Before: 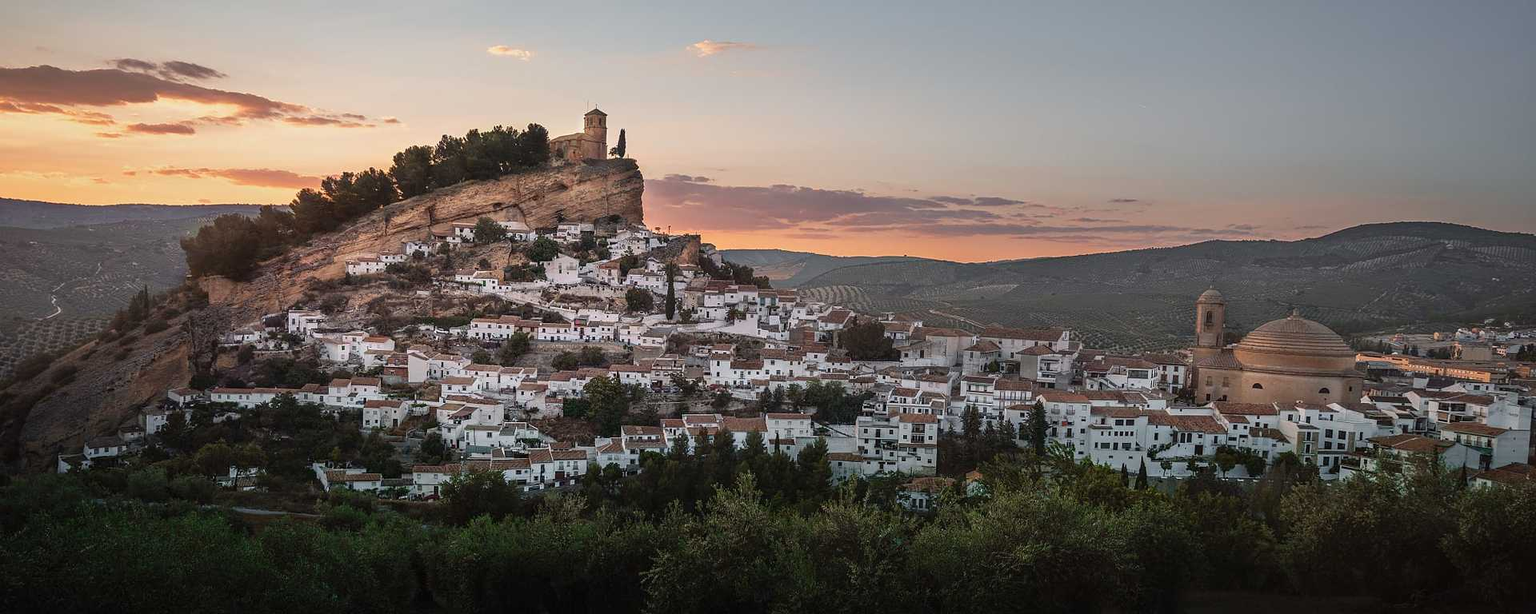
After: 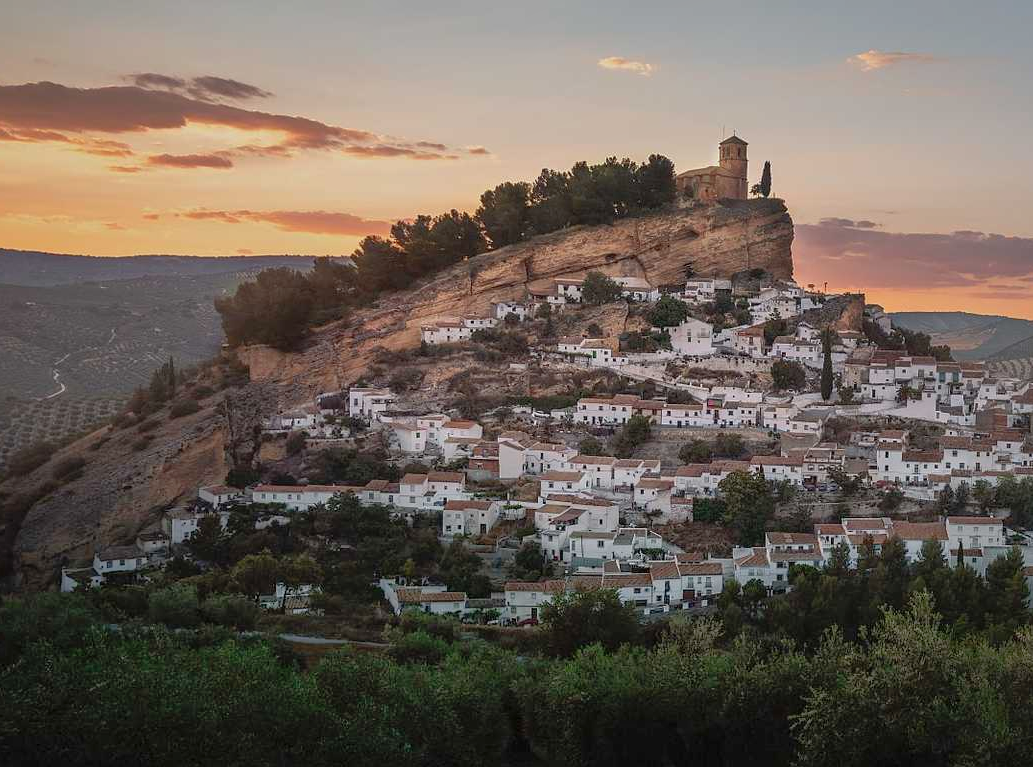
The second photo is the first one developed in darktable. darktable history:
crop: left 0.587%, right 45.588%, bottom 0.086%
exposure: exposure -0.116 EV, compensate exposure bias true, compensate highlight preservation false
shadows and highlights: on, module defaults
